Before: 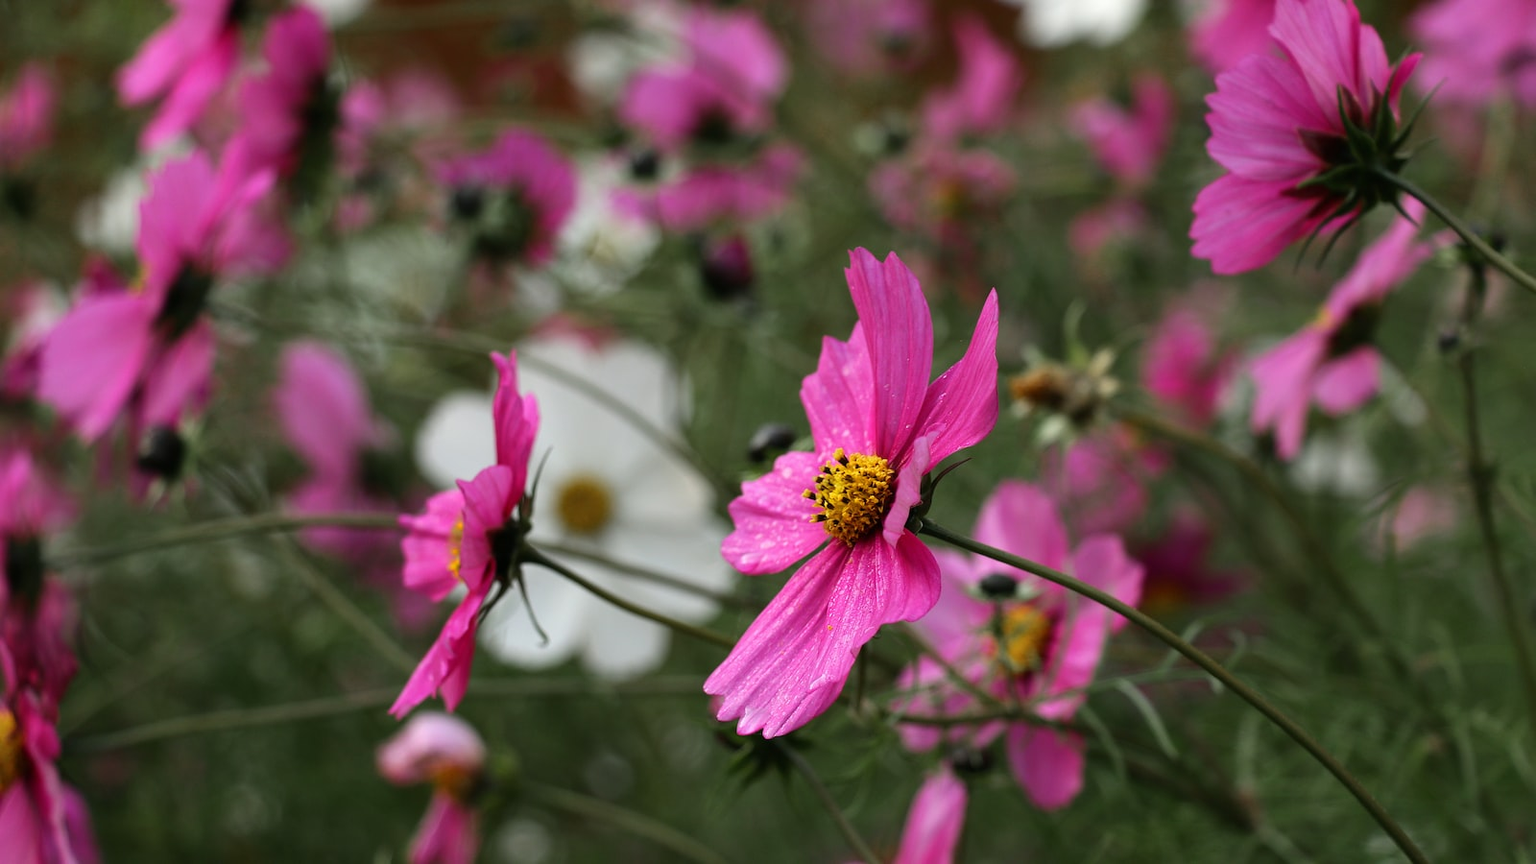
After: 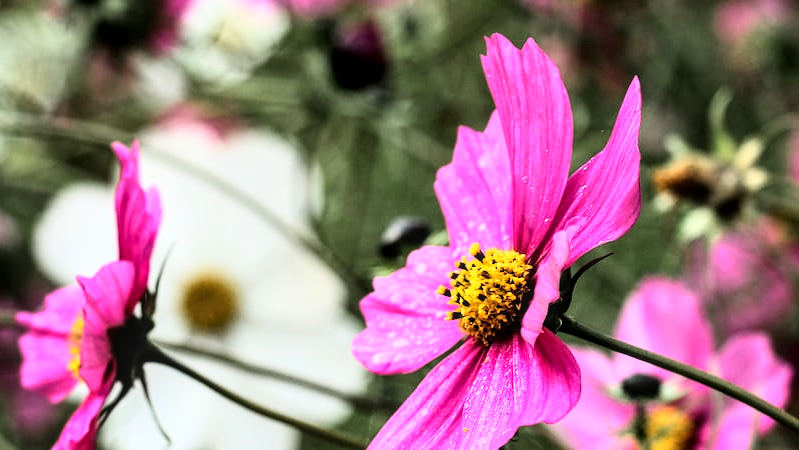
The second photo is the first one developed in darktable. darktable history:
crop: left 25%, top 25%, right 25%, bottom 25%
rgb curve: curves: ch0 [(0, 0) (0.21, 0.15) (0.24, 0.21) (0.5, 0.75) (0.75, 0.96) (0.89, 0.99) (1, 1)]; ch1 [(0, 0.02) (0.21, 0.13) (0.25, 0.2) (0.5, 0.67) (0.75, 0.9) (0.89, 0.97) (1, 1)]; ch2 [(0, 0.02) (0.21, 0.13) (0.25, 0.2) (0.5, 0.67) (0.75, 0.9) (0.89, 0.97) (1, 1)], compensate middle gray true
local contrast: detail 130%
